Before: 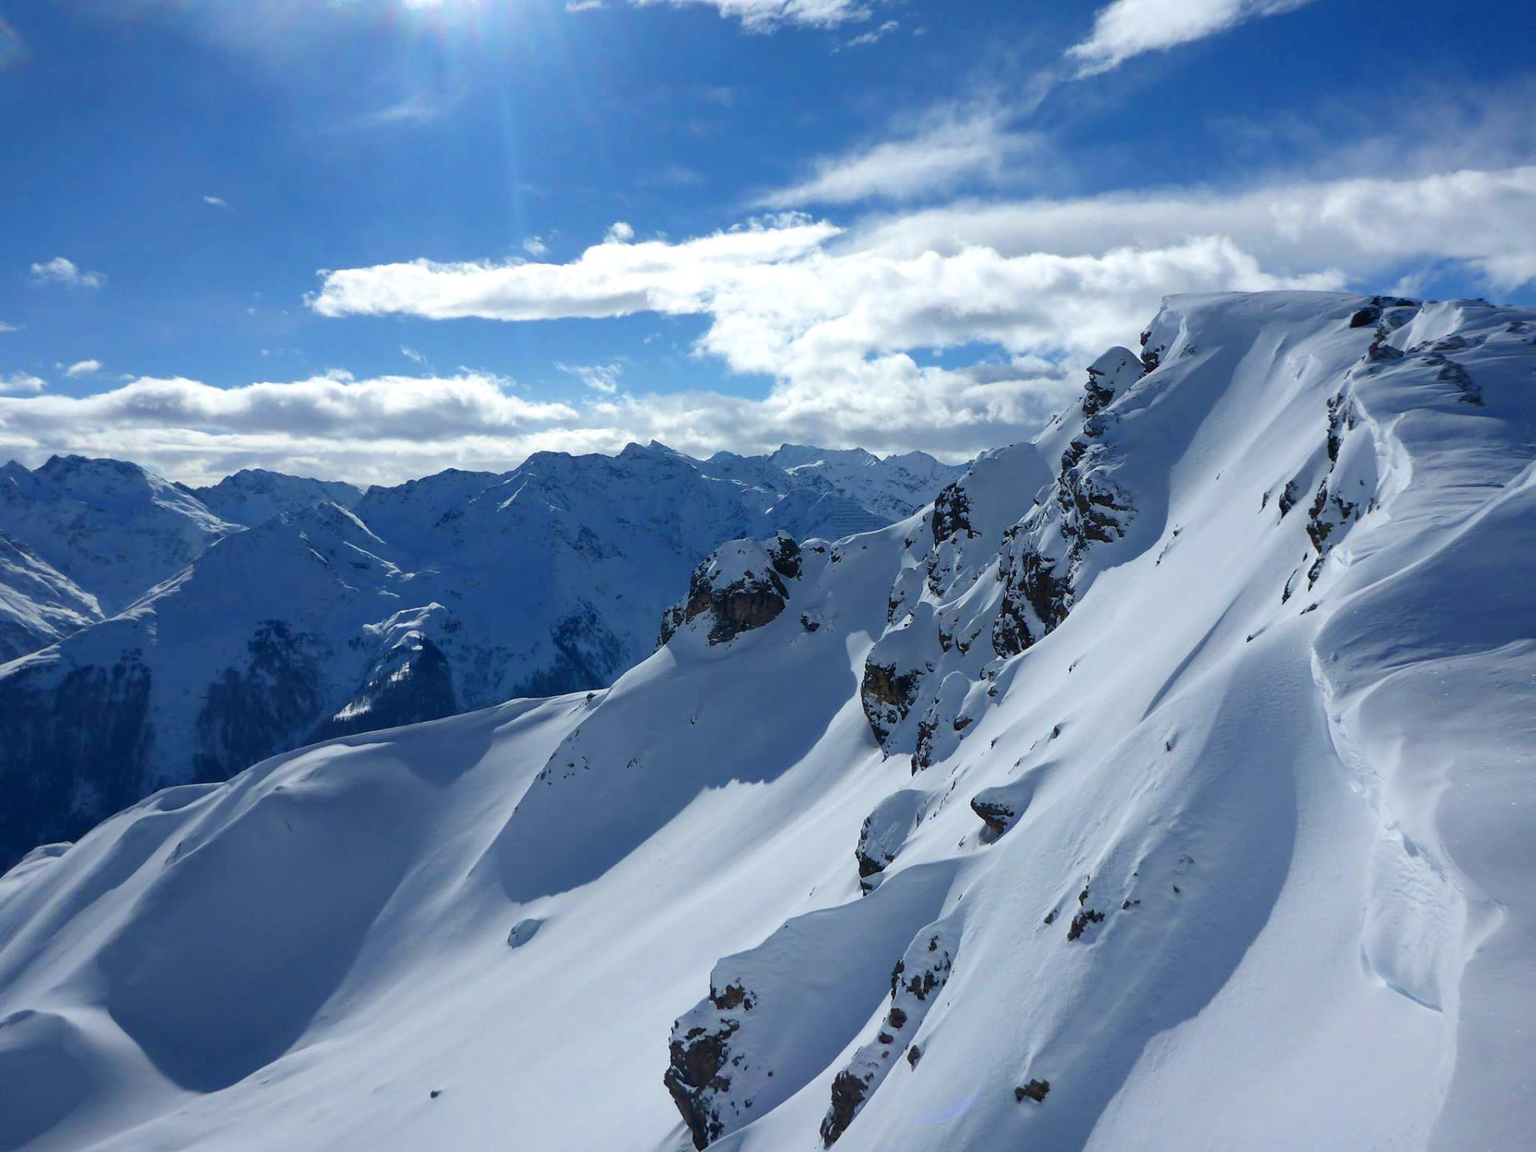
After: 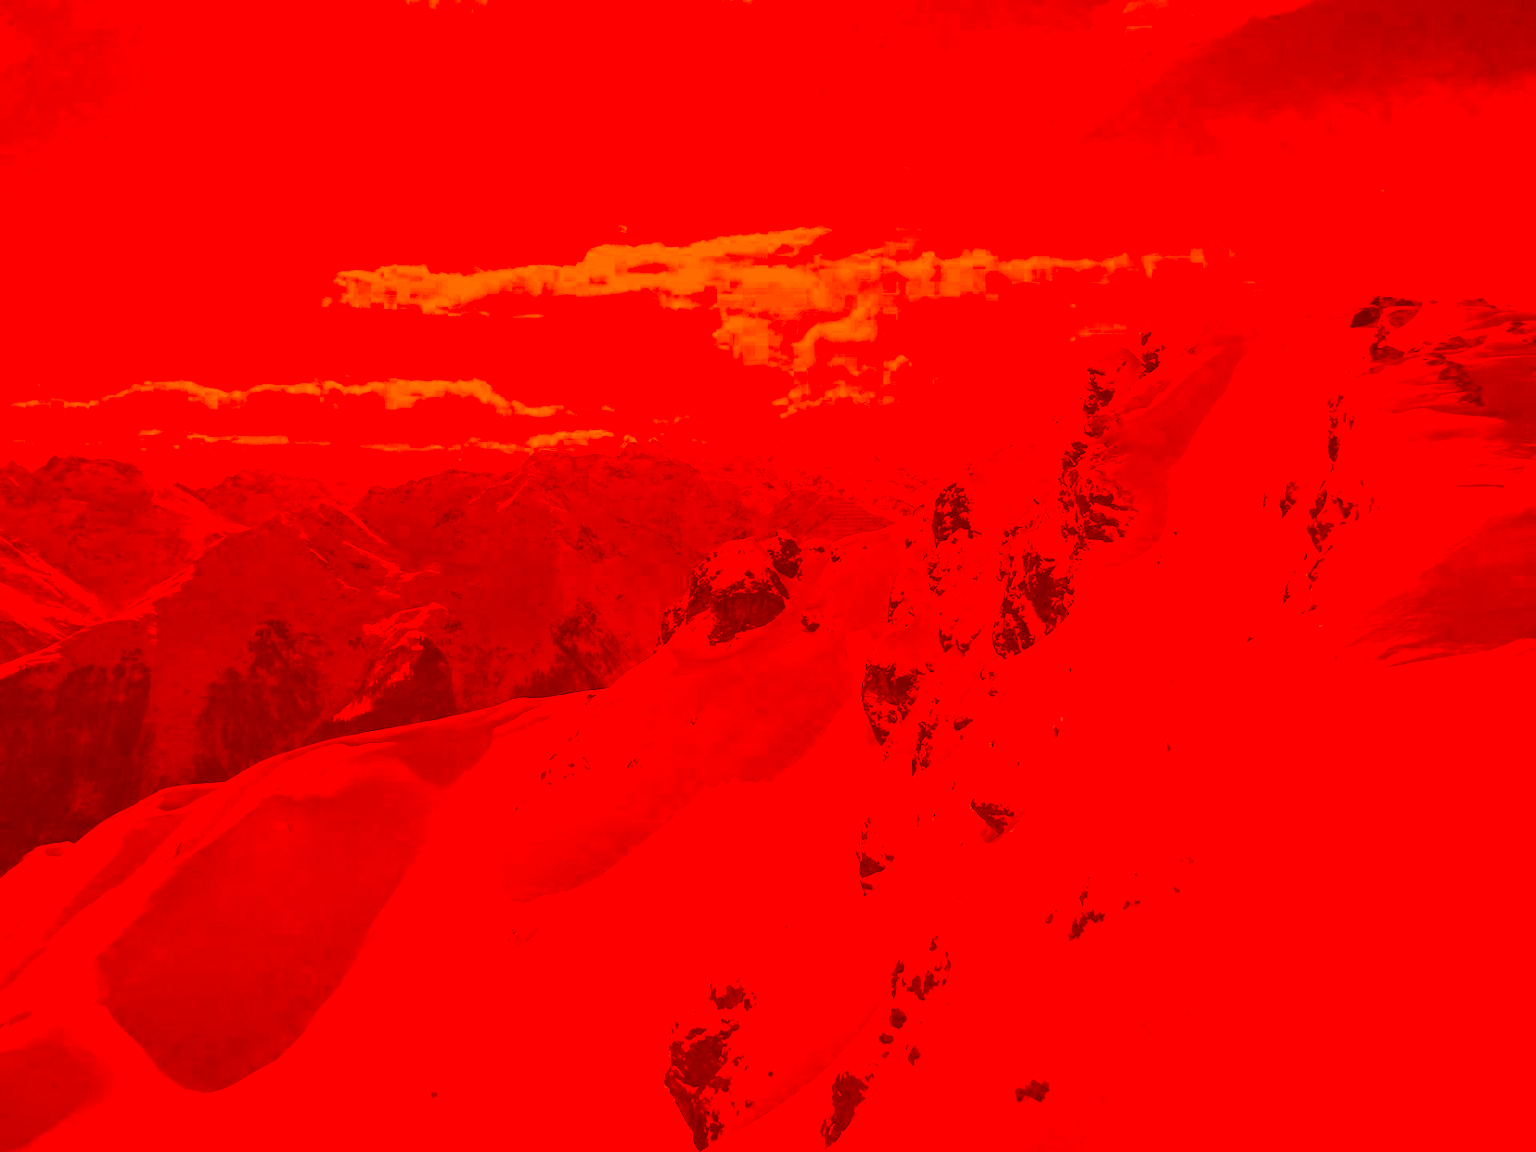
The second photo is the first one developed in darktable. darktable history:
color calibration: illuminant as shot in camera, x 0.358, y 0.373, temperature 4628.91 K
color correction: highlights a* -39.68, highlights b* -40, shadows a* -40, shadows b* -40, saturation -3
